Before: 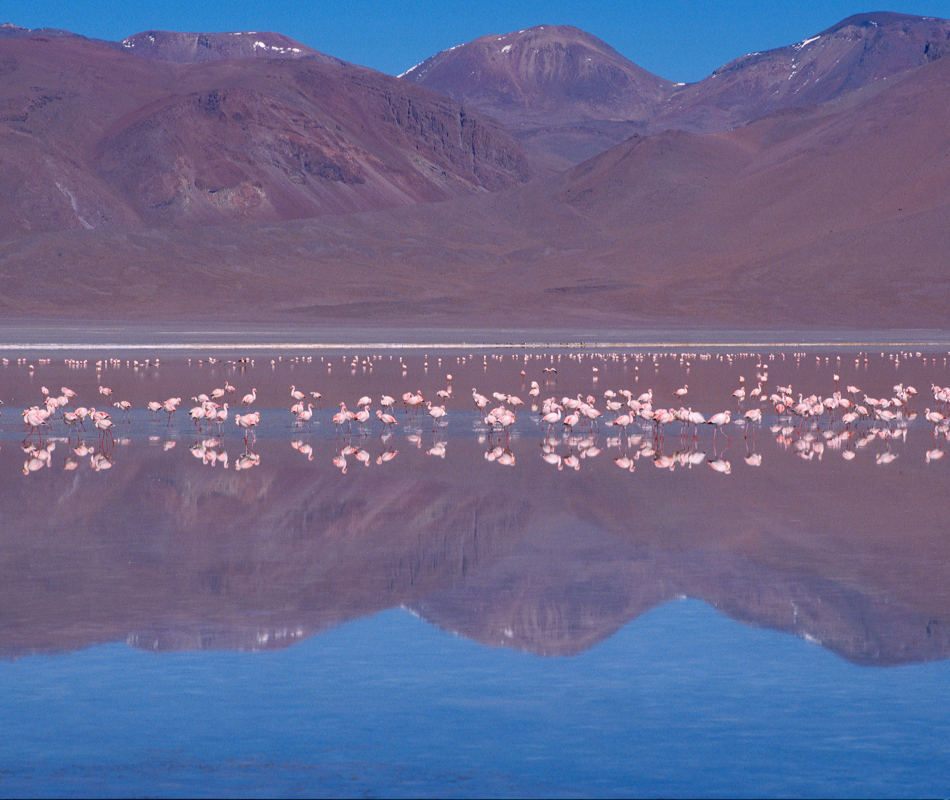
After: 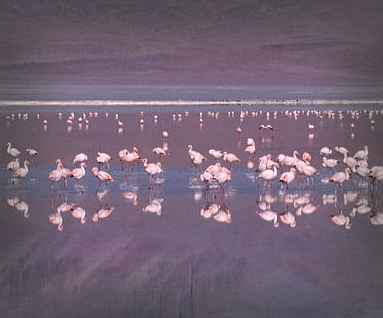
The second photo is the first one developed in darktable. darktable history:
vignetting: fall-off start 53.07%, automatic ratio true, width/height ratio 1.314, shape 0.221, dithering 8-bit output
crop: left 29.906%, top 30.431%, right 29.76%, bottom 29.774%
tone equalizer: edges refinement/feathering 500, mask exposure compensation -1.57 EV, preserve details no
sharpen: radius 1.249, amount 0.306, threshold 0.172
